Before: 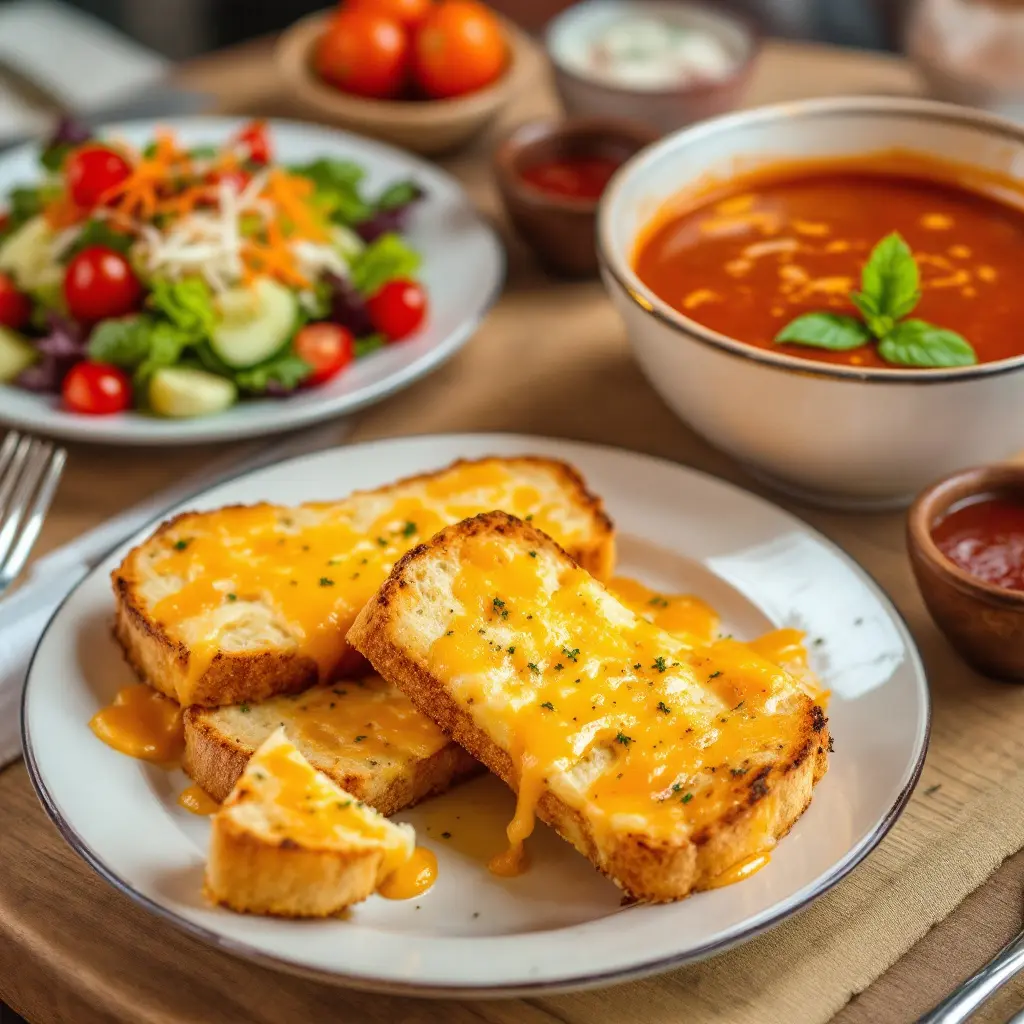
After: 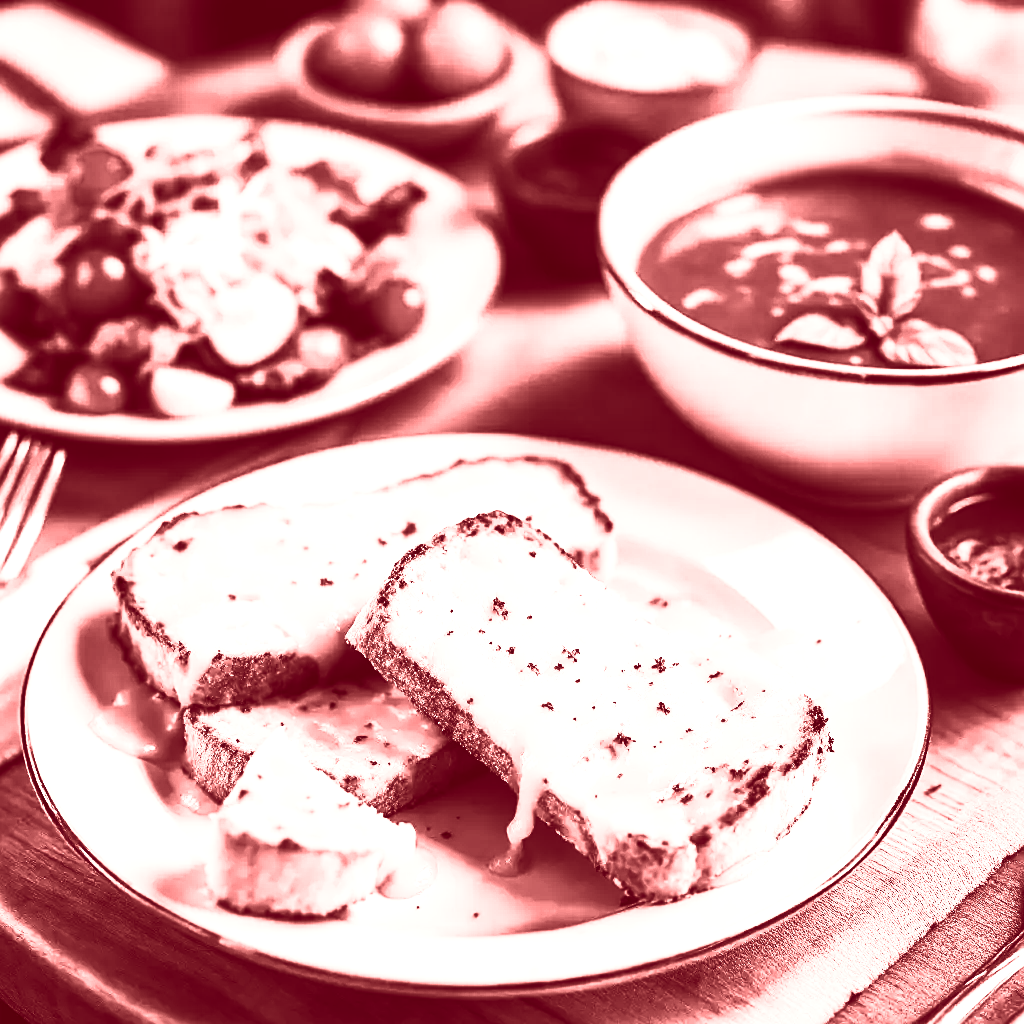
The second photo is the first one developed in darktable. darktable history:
sharpen: on, module defaults
colorize: saturation 60%, source mix 100%
contrast brightness saturation: contrast 0.93, brightness 0.2
